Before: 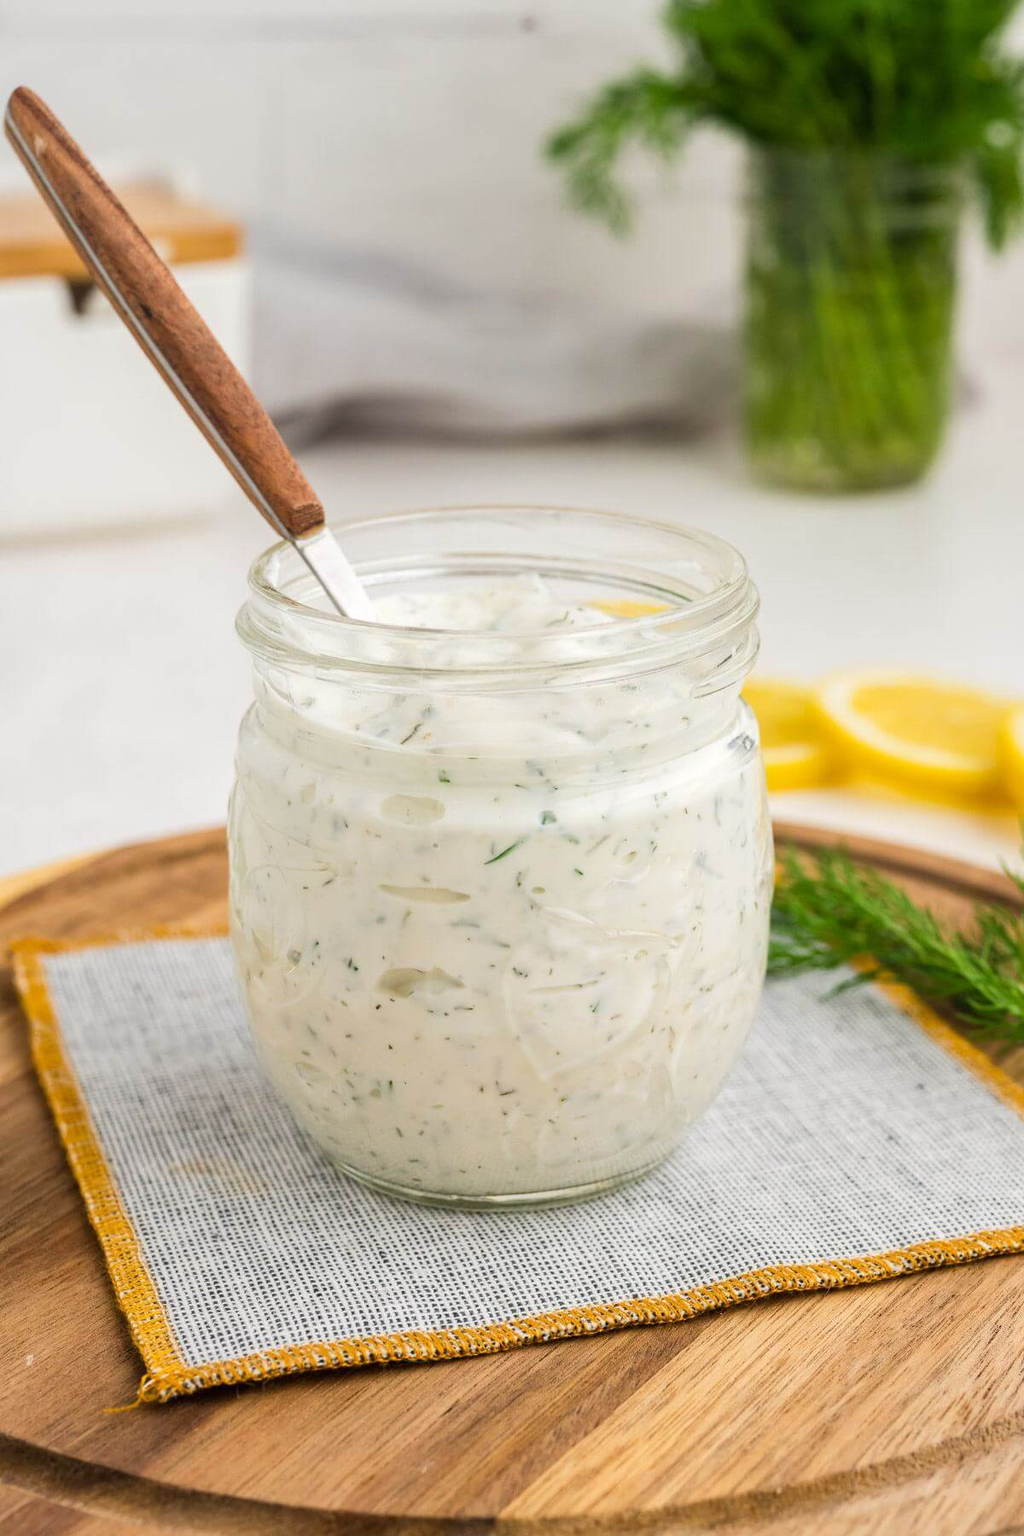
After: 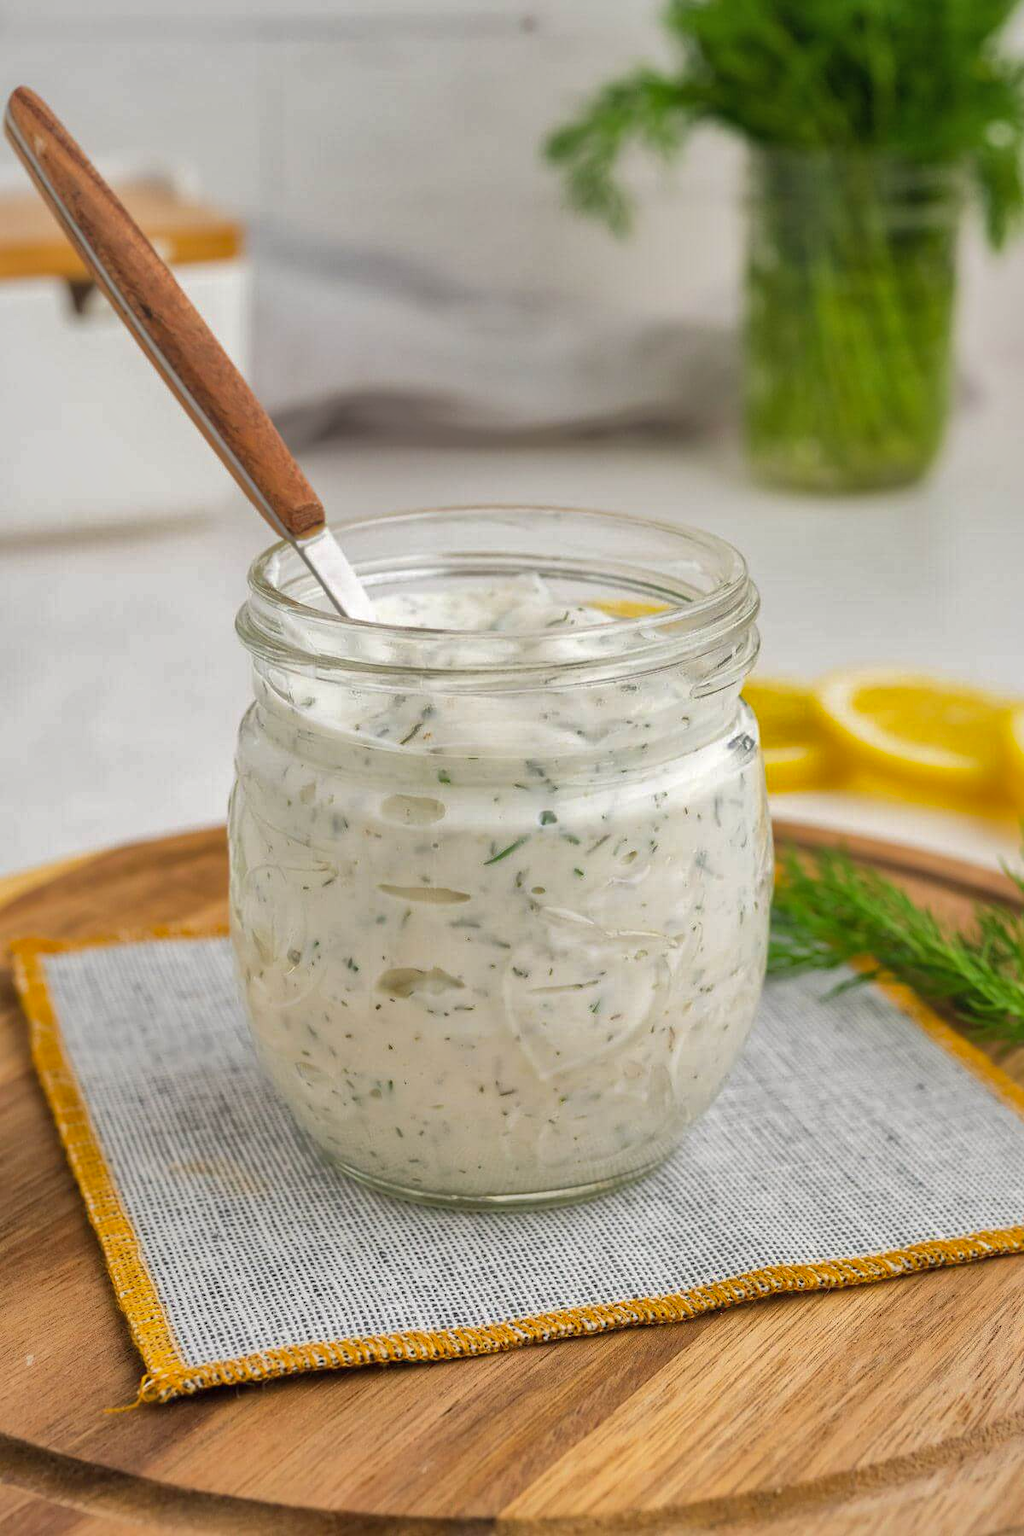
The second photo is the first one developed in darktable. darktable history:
shadows and highlights: shadows 39.56, highlights -59.77
tone equalizer: on, module defaults
